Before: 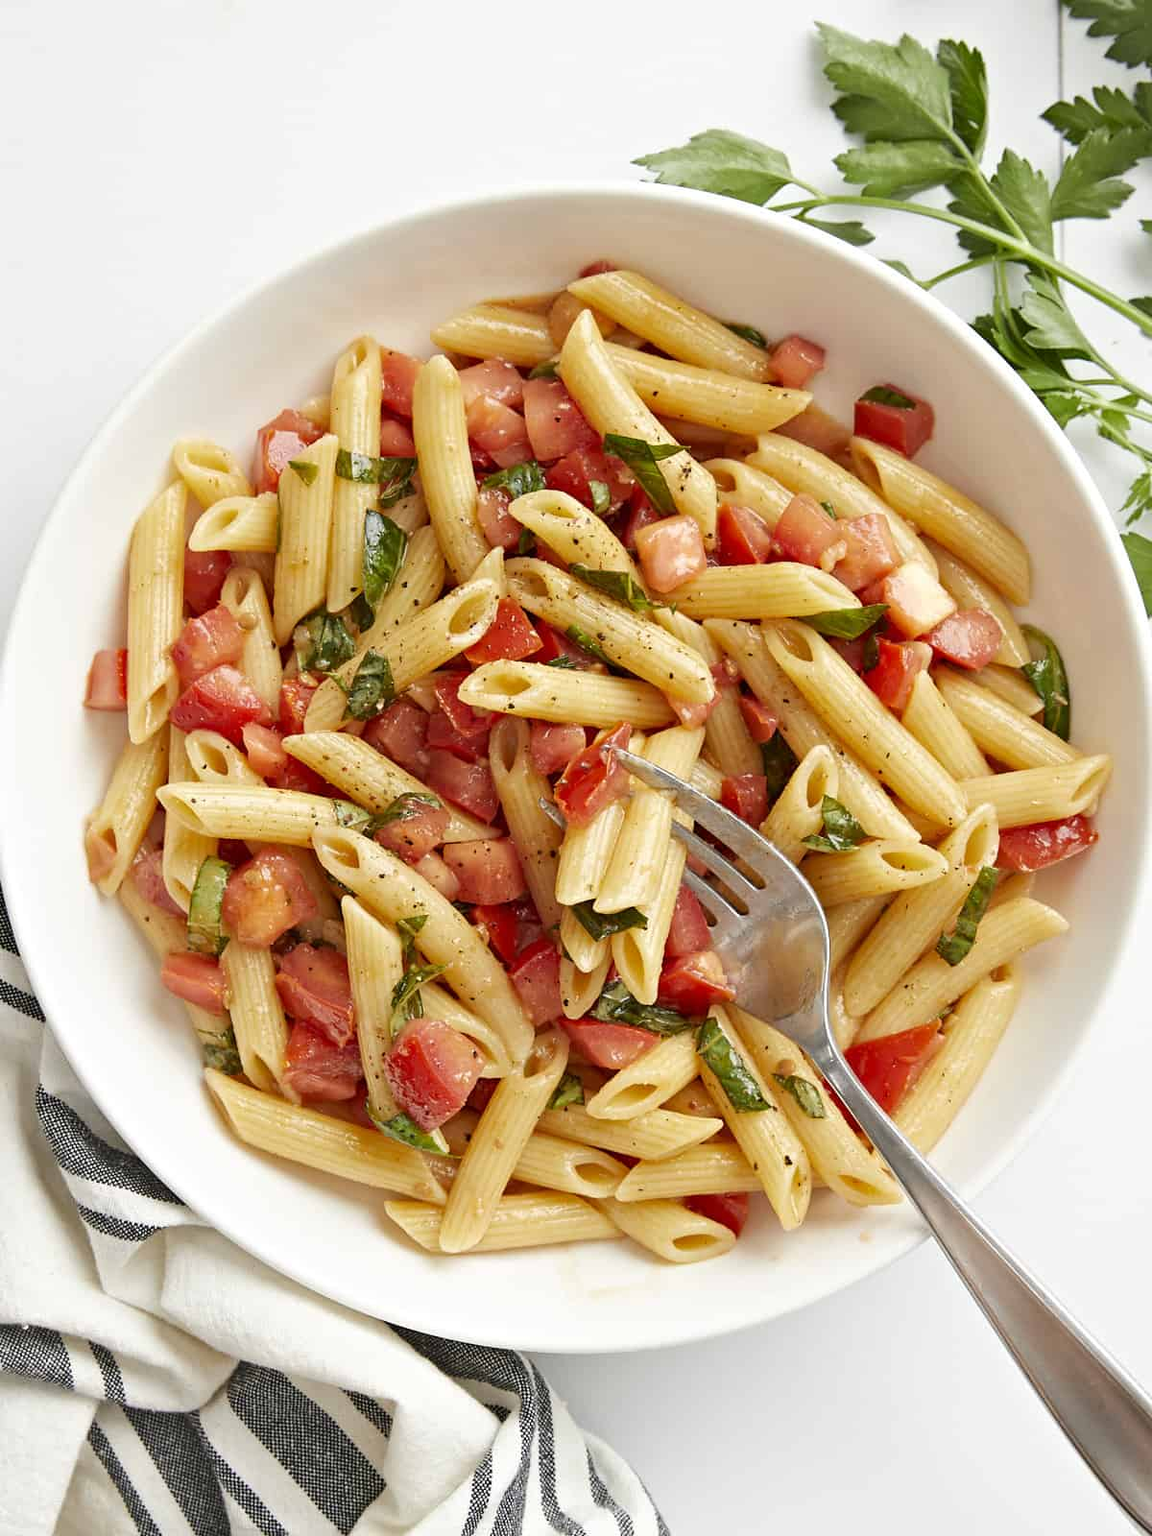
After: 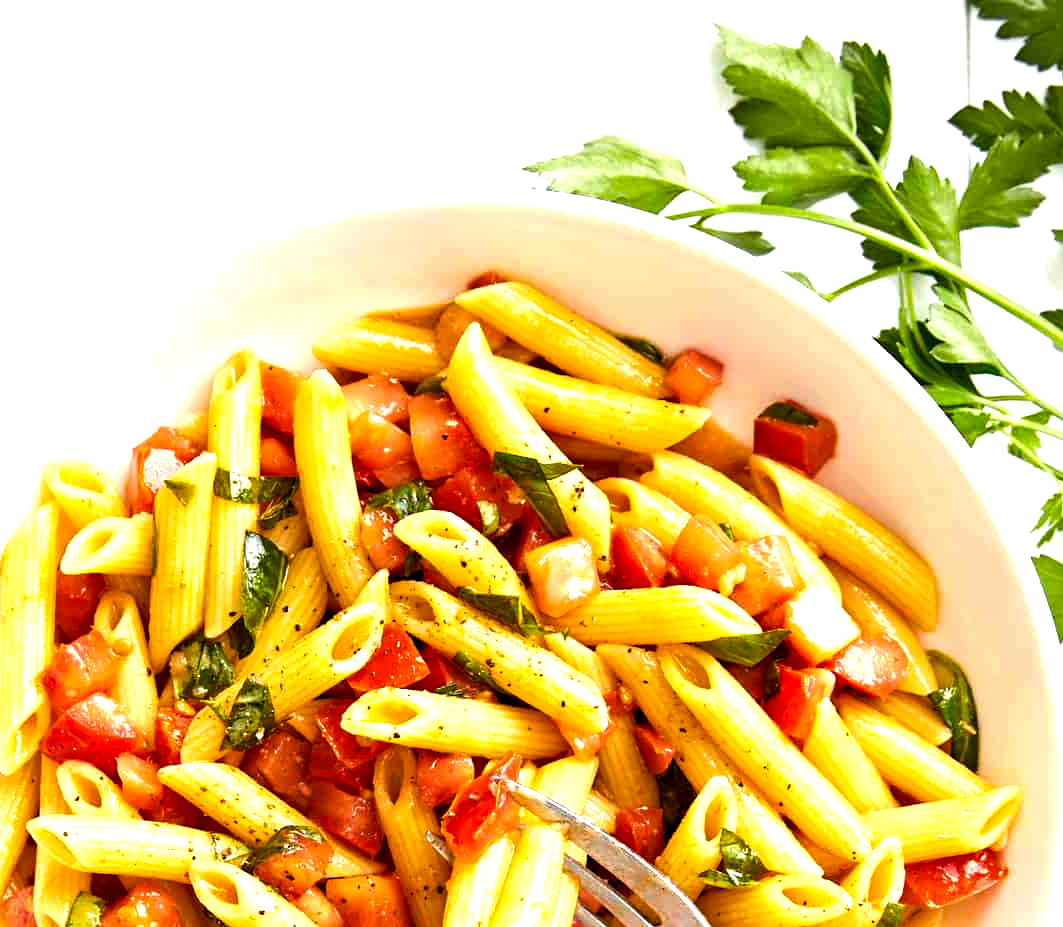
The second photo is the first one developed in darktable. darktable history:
exposure: exposure 0.13 EV, compensate highlight preservation false
crop and rotate: left 11.382%, bottom 42.062%
color balance rgb: highlights gain › luminance 17.528%, global offset › luminance -0.497%, perceptual saturation grading › global saturation 24.956%, perceptual brilliance grading › global brilliance -4.741%, perceptual brilliance grading › highlights 24.686%, perceptual brilliance grading › mid-tones 7.118%, perceptual brilliance grading › shadows -4.826%, global vibrance 14.535%
